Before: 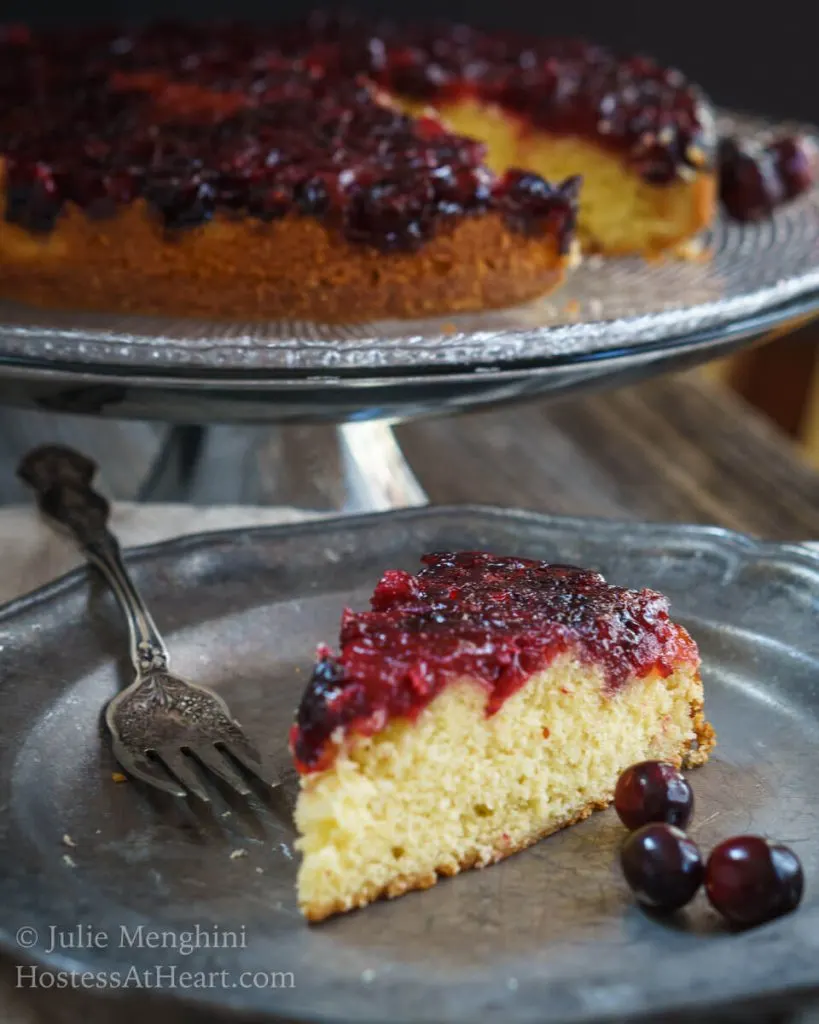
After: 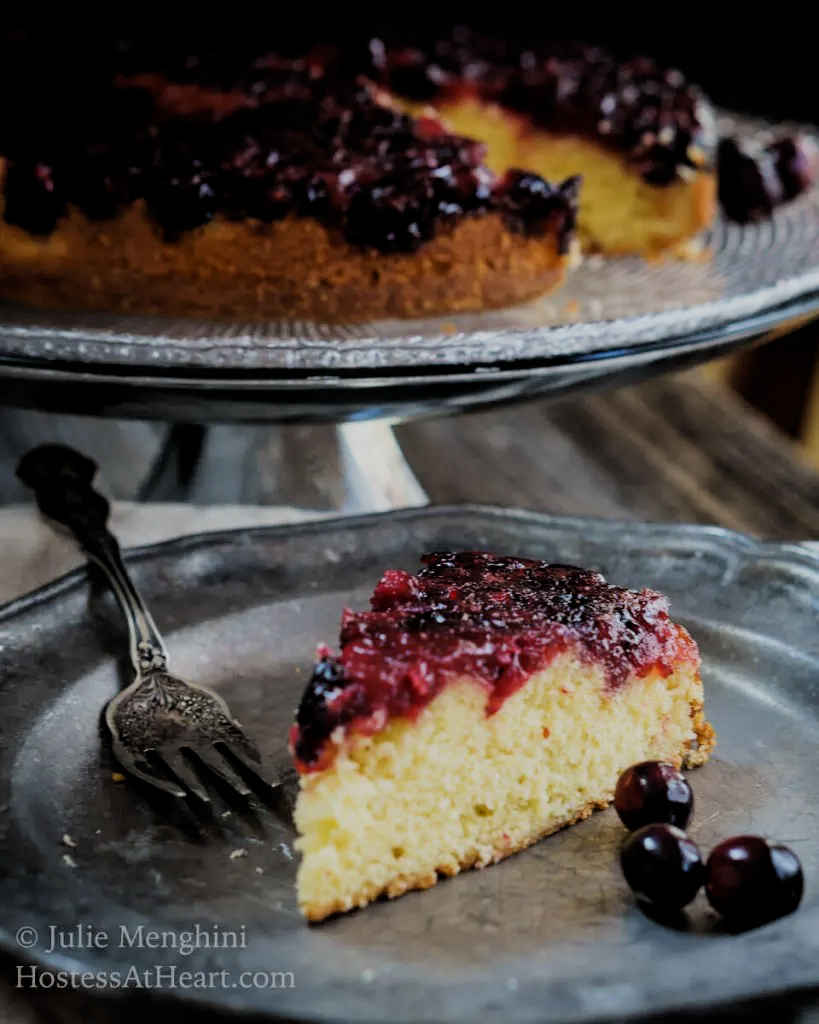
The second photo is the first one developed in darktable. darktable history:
filmic rgb: black relative exposure -4.17 EV, white relative exposure 5.13 EV, threshold 5.99 EV, hardness 2.04, contrast 1.177, enable highlight reconstruction true
